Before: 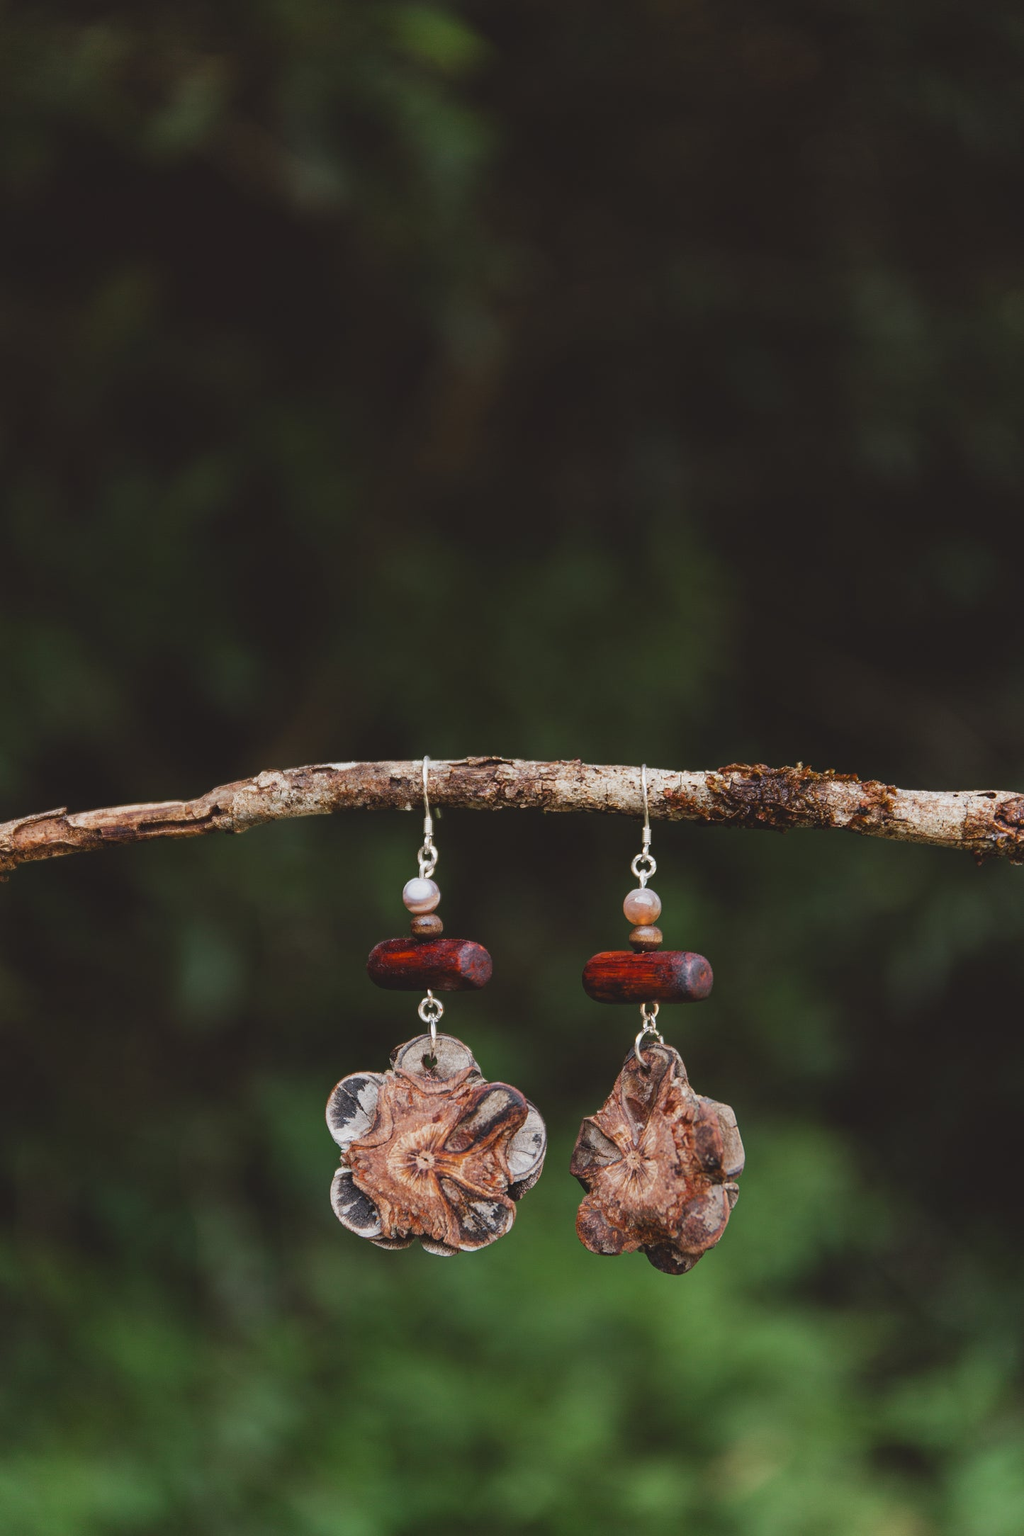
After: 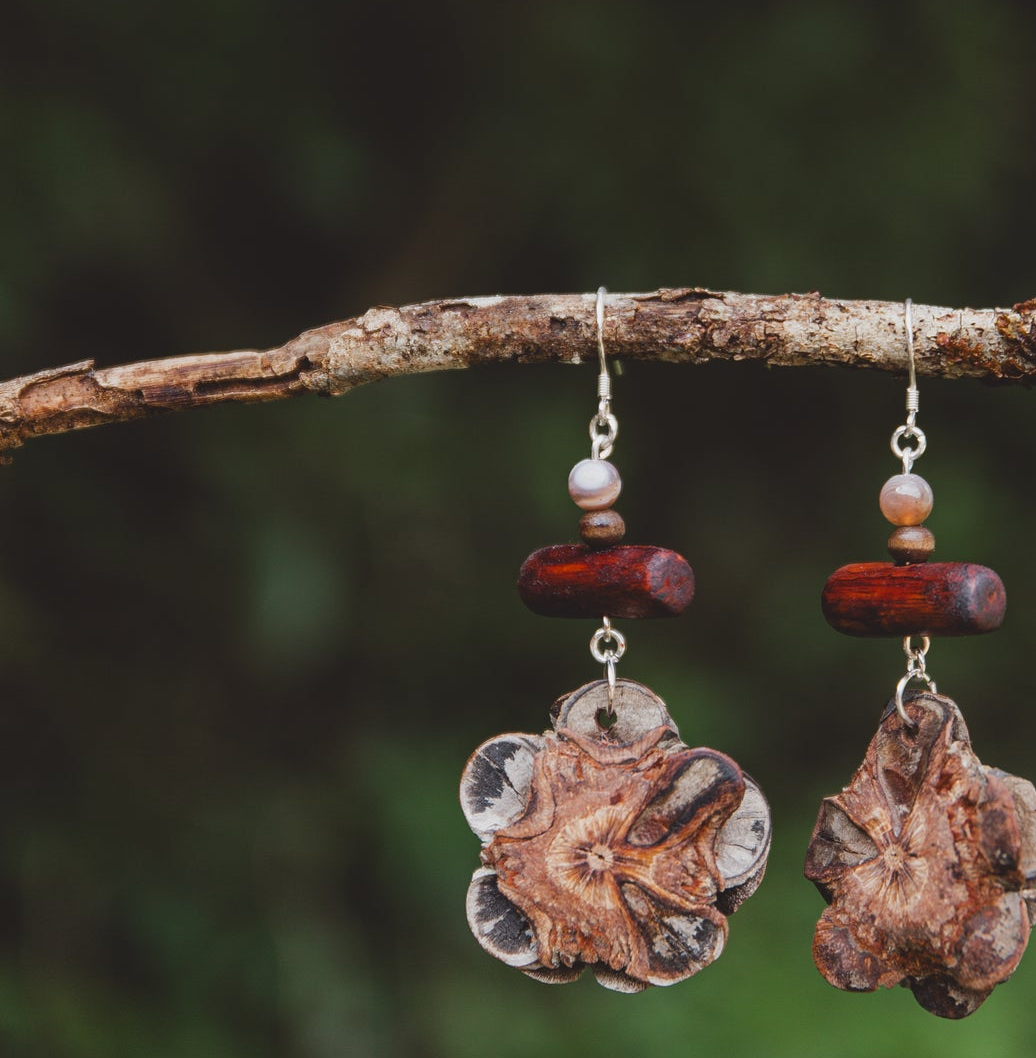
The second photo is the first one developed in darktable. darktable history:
crop: top 36.004%, right 28.268%, bottom 15.187%
